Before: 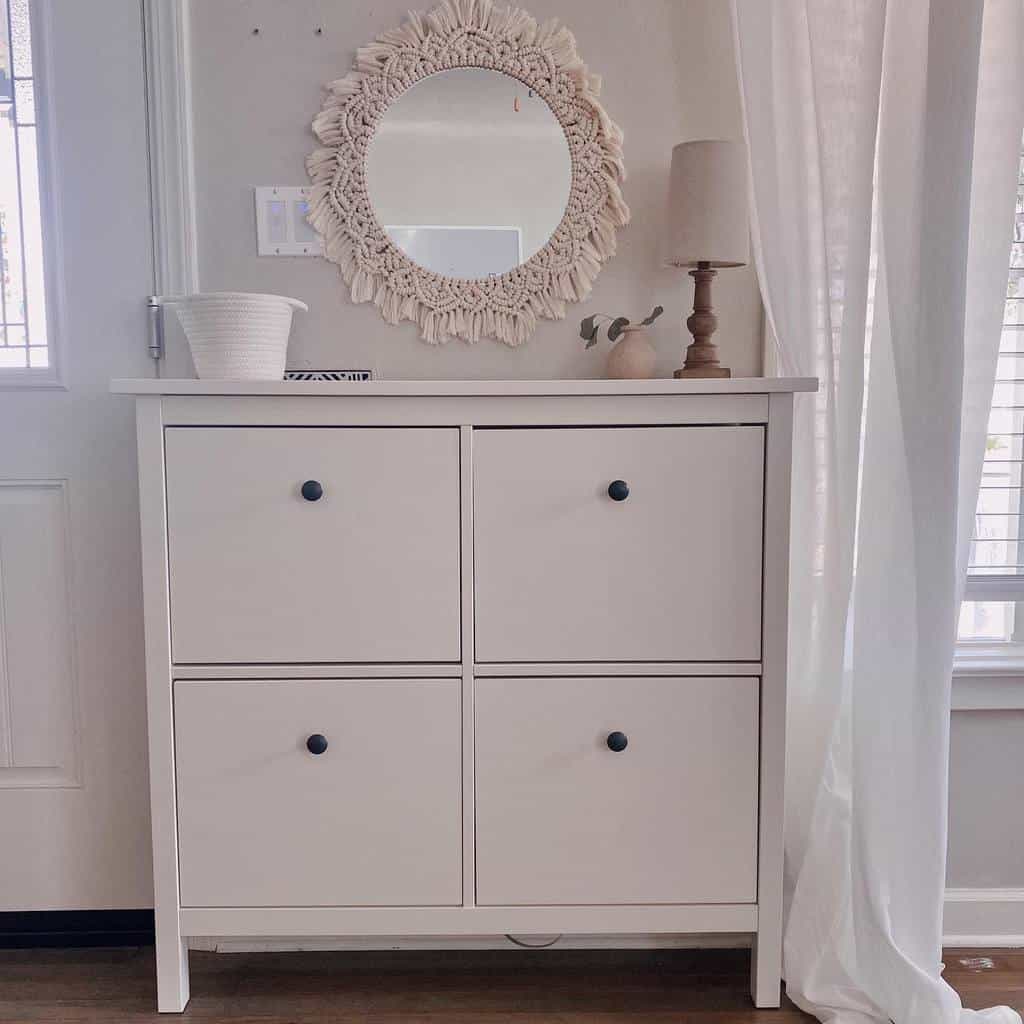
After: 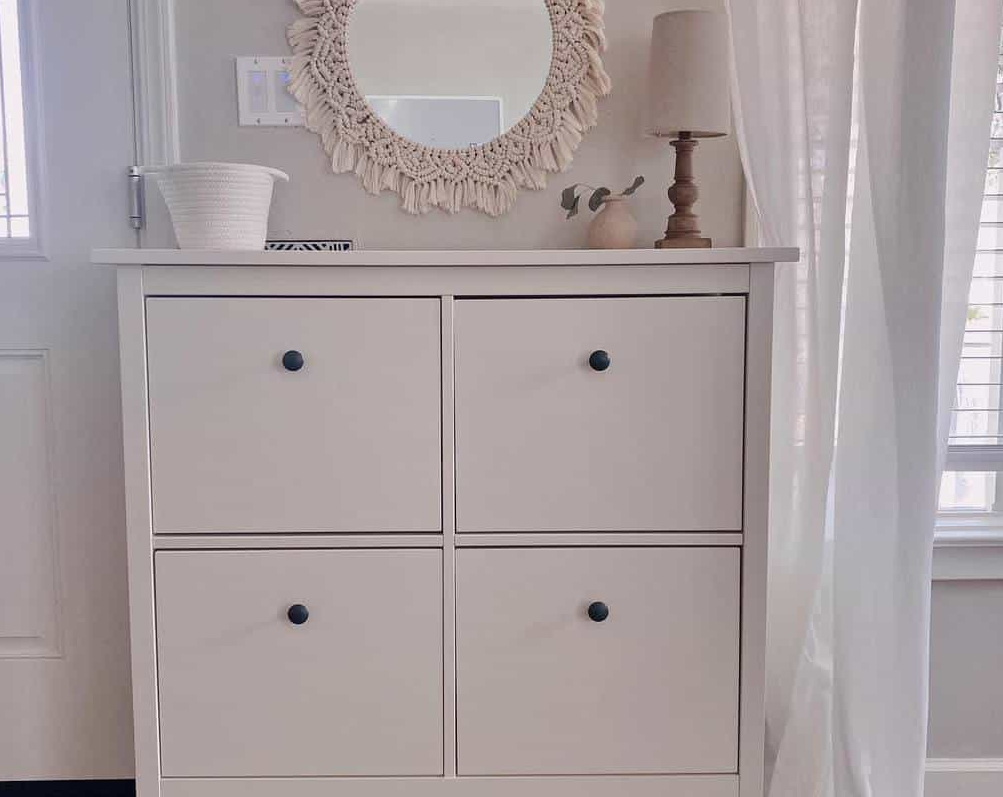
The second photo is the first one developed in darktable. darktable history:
crop and rotate: left 1.881%, top 12.705%, right 0.144%, bottom 9.459%
